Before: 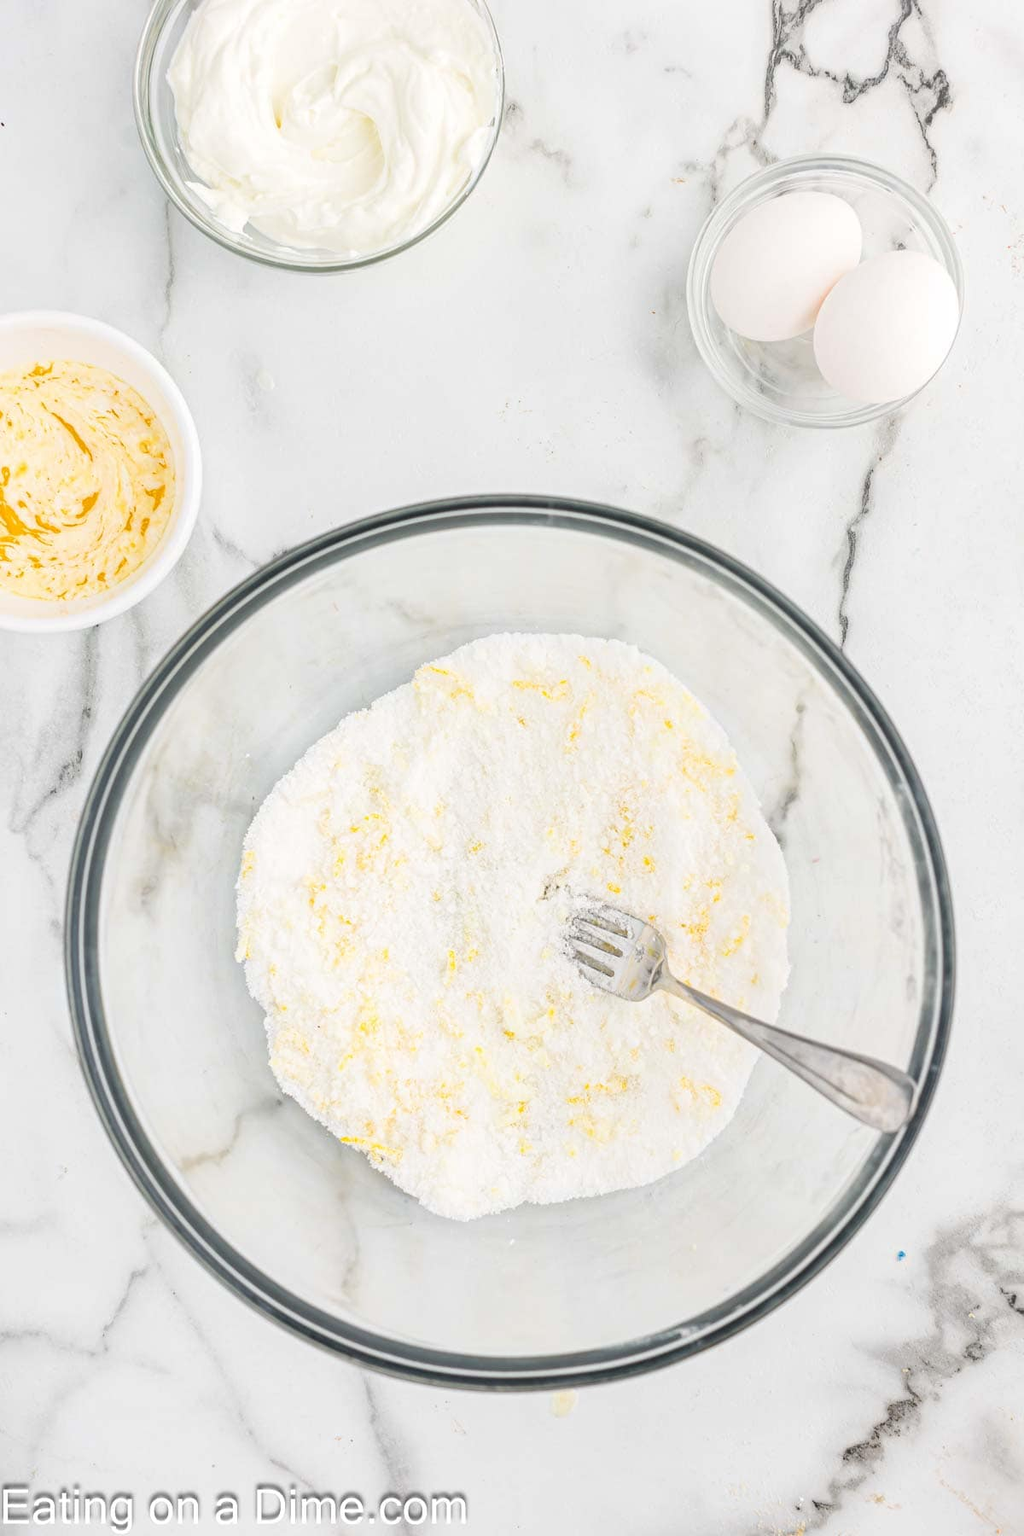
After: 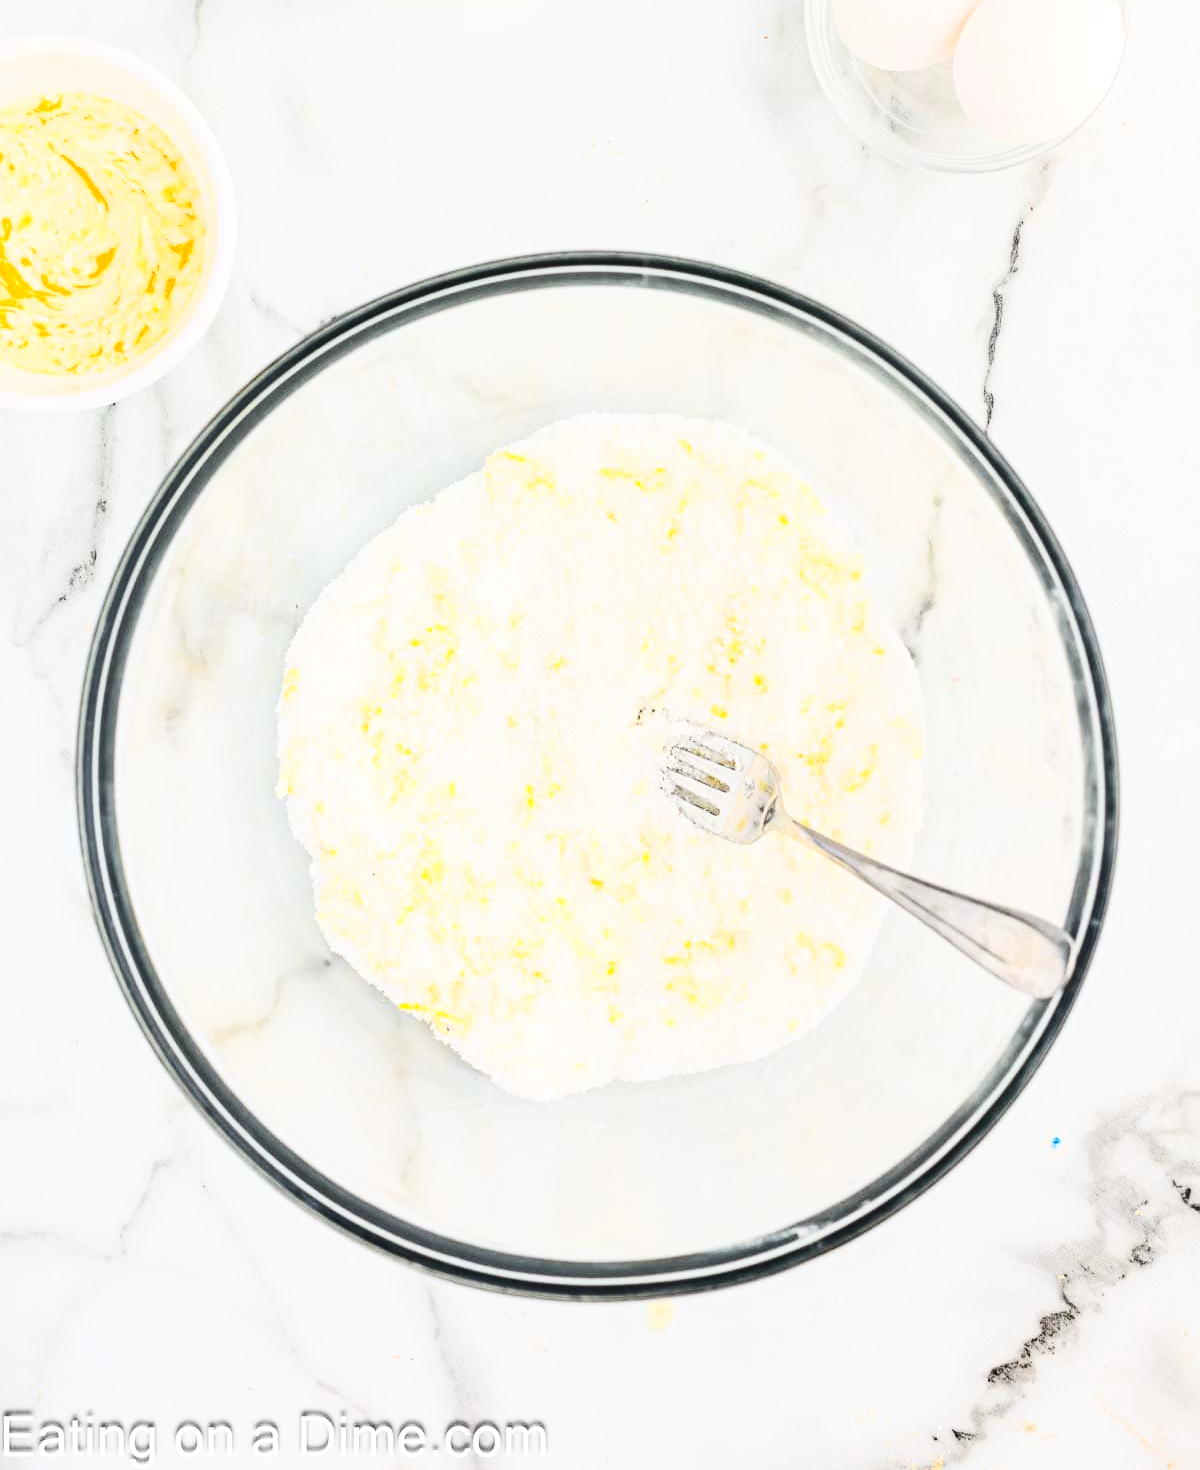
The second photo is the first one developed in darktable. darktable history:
contrast brightness saturation: contrast 0.412, brightness 0.041, saturation 0.254
crop and rotate: top 18.302%
